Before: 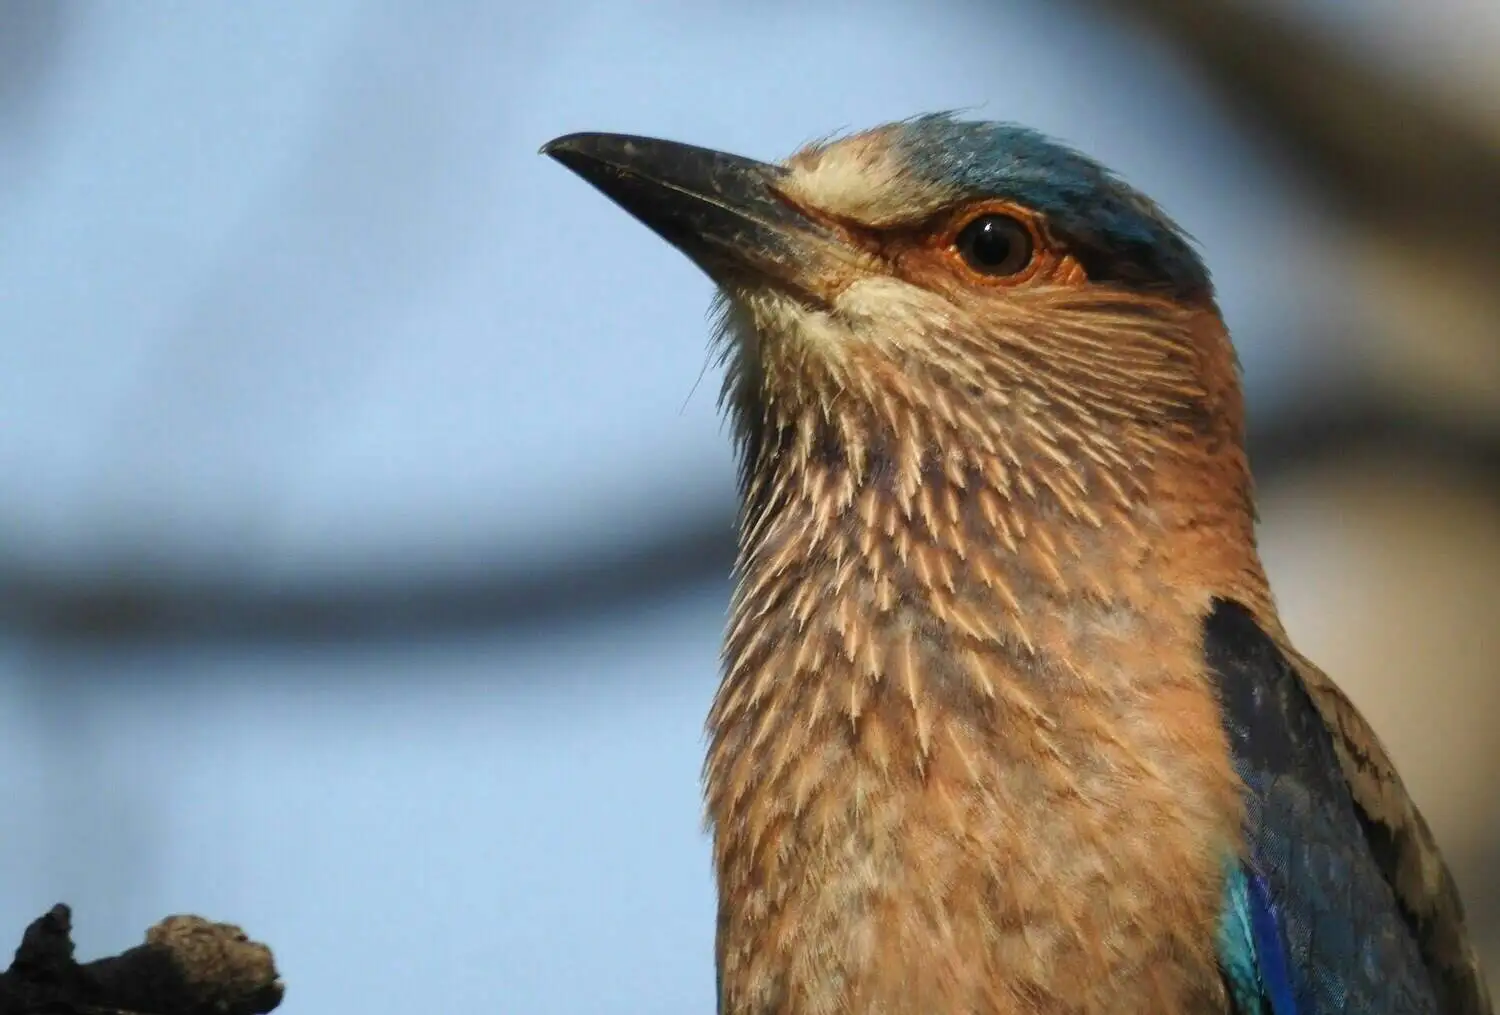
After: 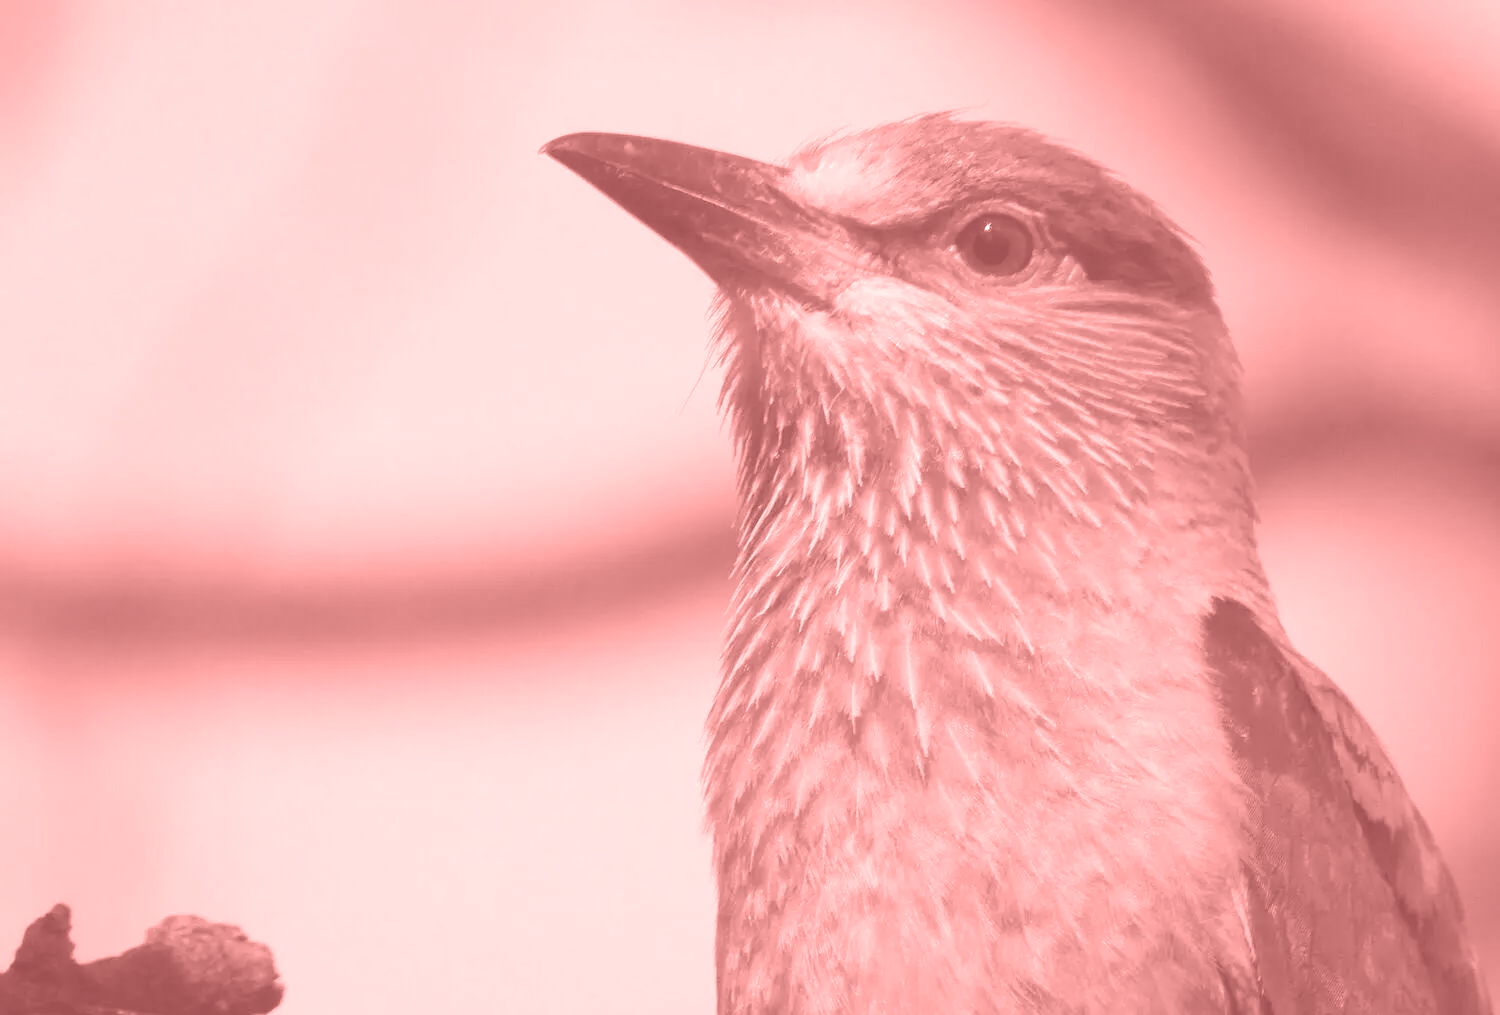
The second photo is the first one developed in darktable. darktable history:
exposure: black level correction 0, exposure 1.2 EV, compensate highlight preservation false
colorize: saturation 51%, source mix 50.67%, lightness 50.67%
